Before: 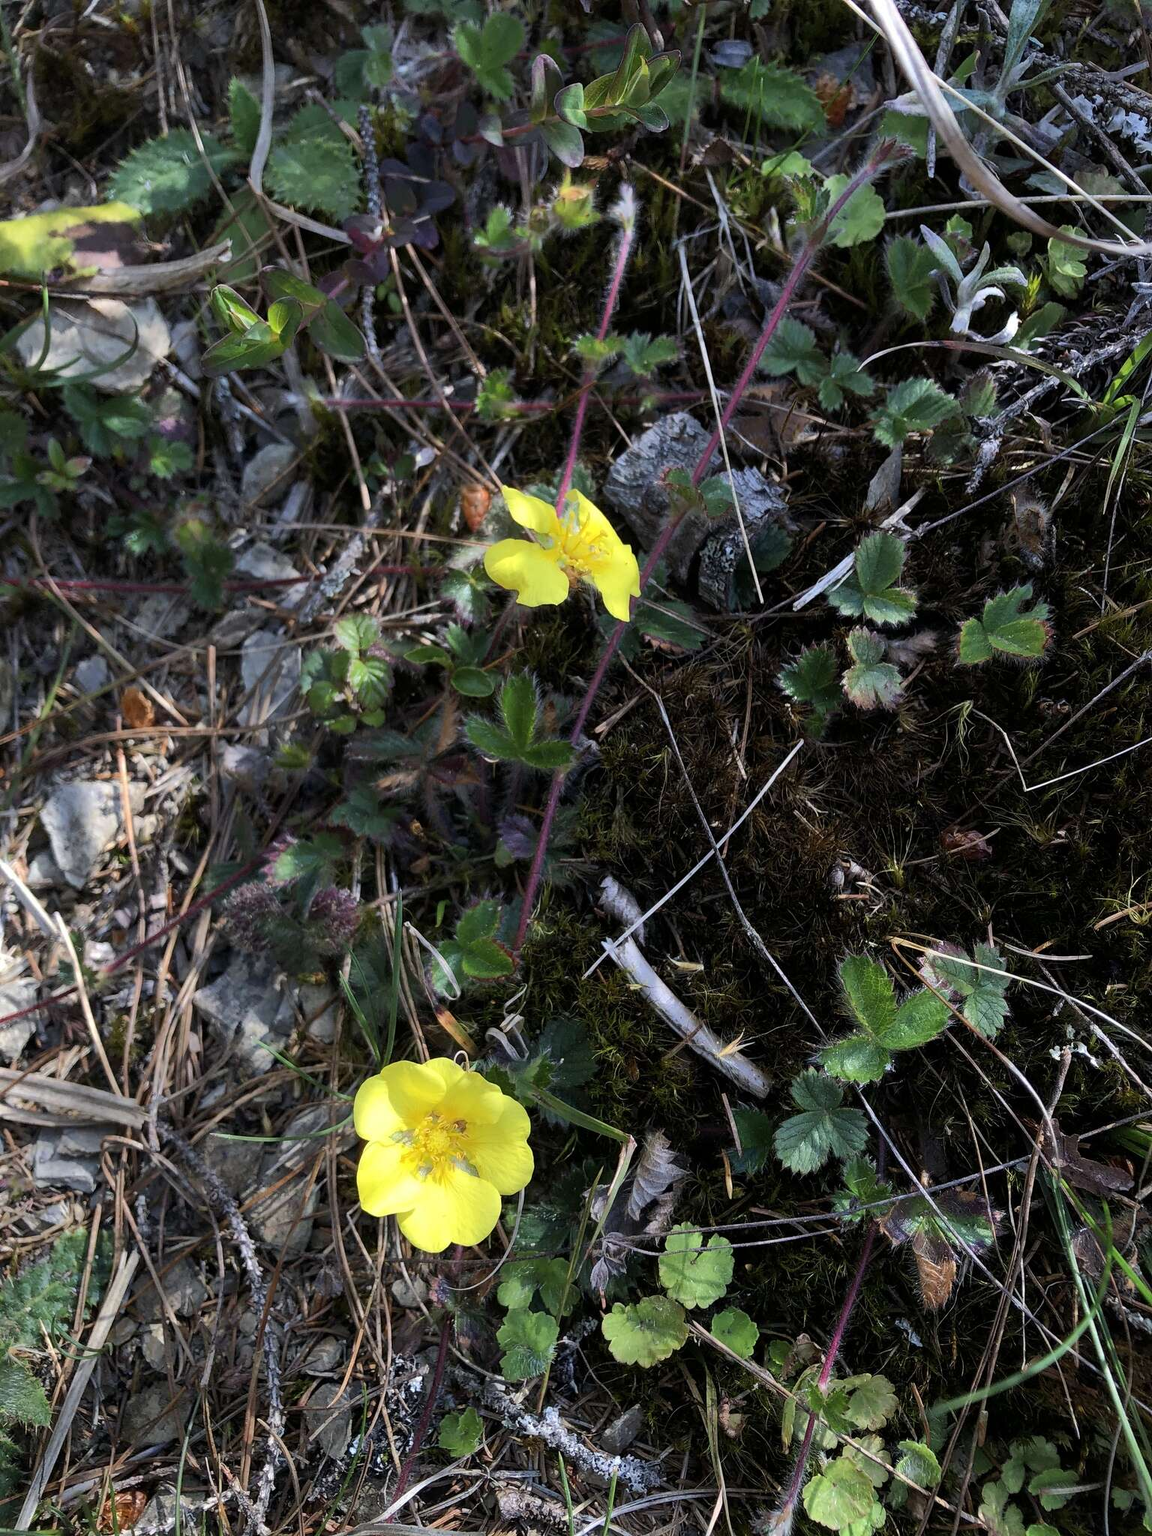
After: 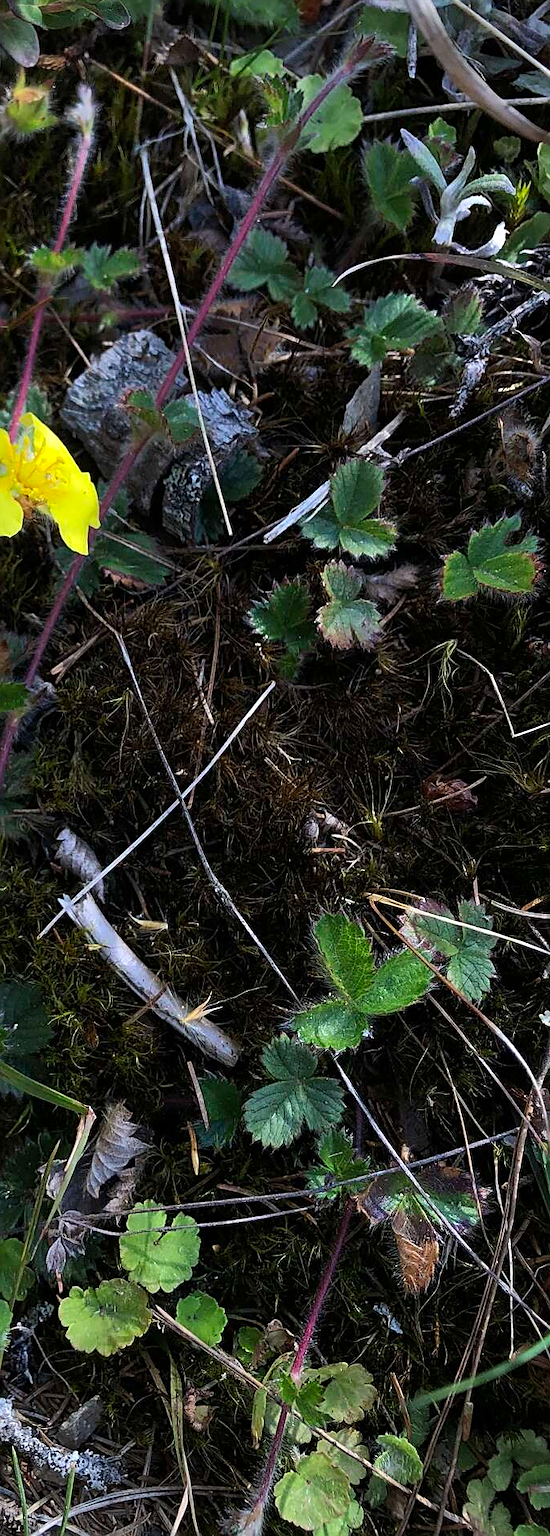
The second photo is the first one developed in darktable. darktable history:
contrast brightness saturation: contrast 0.039, saturation 0.075
color zones: curves: ch0 [(0.068, 0.464) (0.25, 0.5) (0.48, 0.508) (0.75, 0.536) (0.886, 0.476) (0.967, 0.456)]; ch1 [(0.066, 0.456) (0.25, 0.5) (0.616, 0.508) (0.746, 0.56) (0.934, 0.444)]
sharpen: on, module defaults
crop: left 47.527%, top 6.882%, right 7.951%
vignetting: fall-off radius 60.98%
